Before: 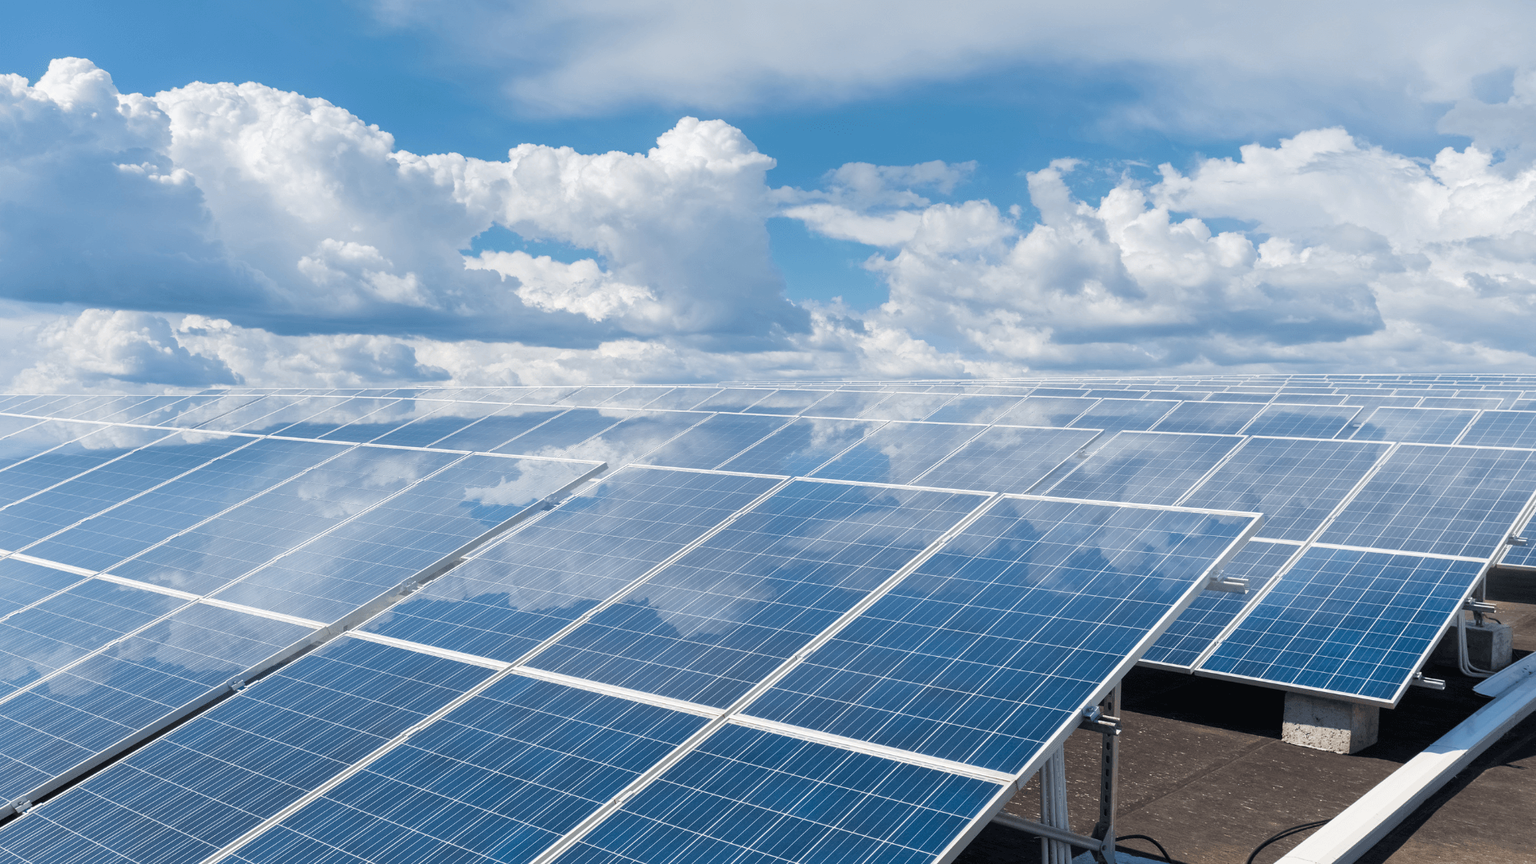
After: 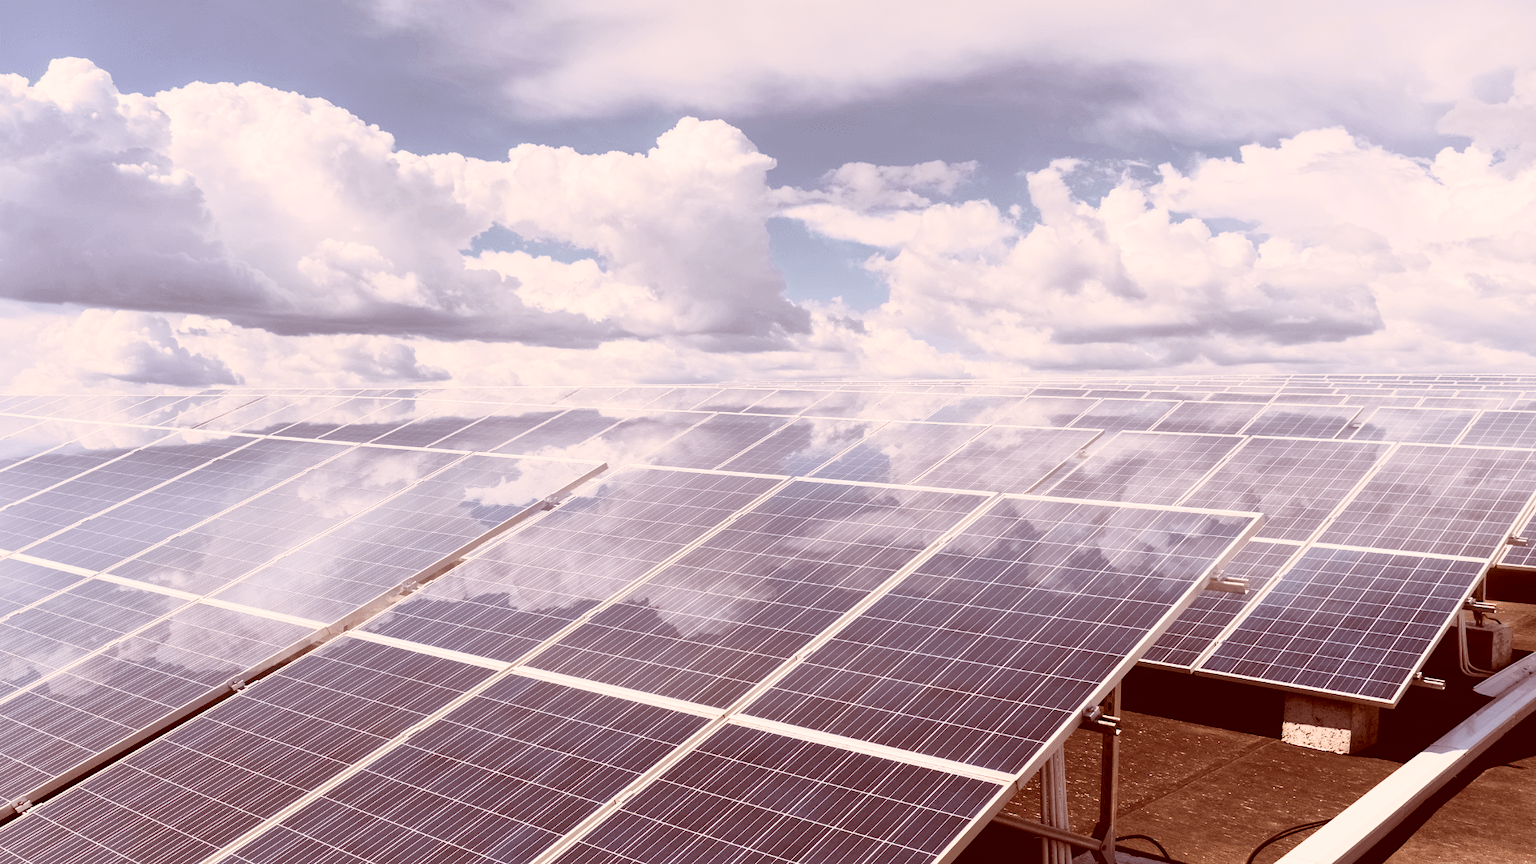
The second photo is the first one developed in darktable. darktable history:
color correction: highlights a* 9.03, highlights b* 8.71, shadows a* 40, shadows b* 40, saturation 0.8
tone curve: curves: ch0 [(0.016, 0.011) (0.084, 0.026) (0.469, 0.508) (0.721, 0.862) (1, 1)], color space Lab, linked channels, preserve colors none
